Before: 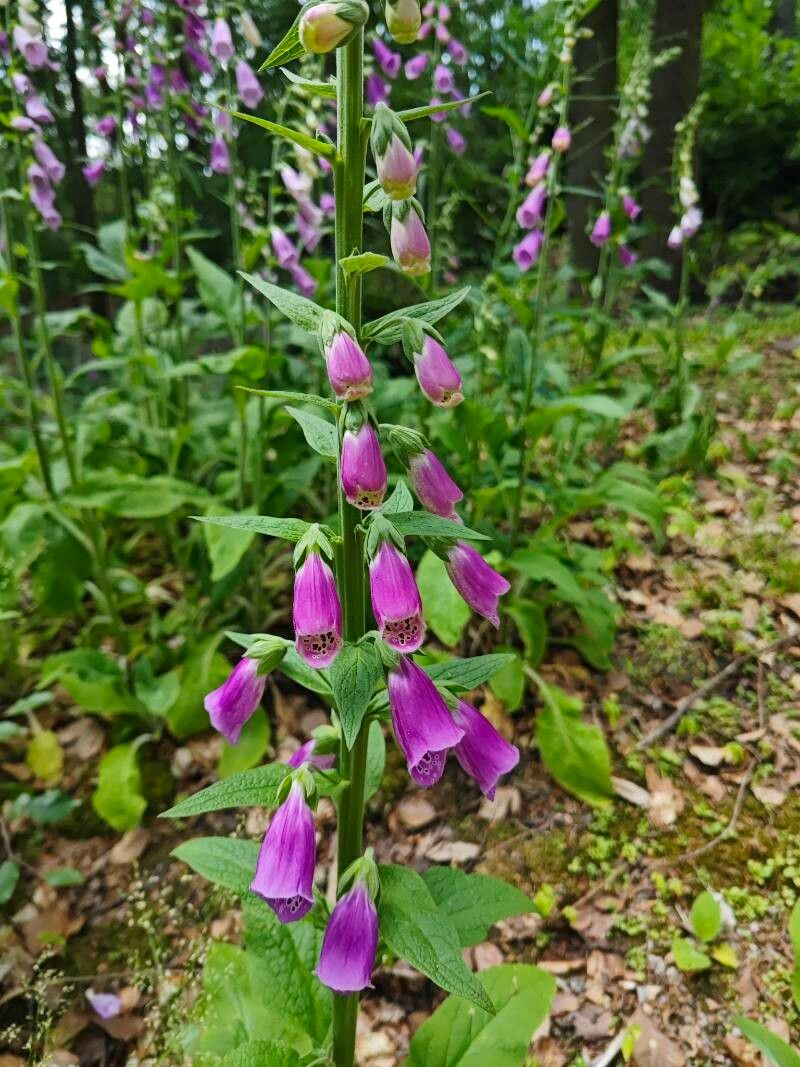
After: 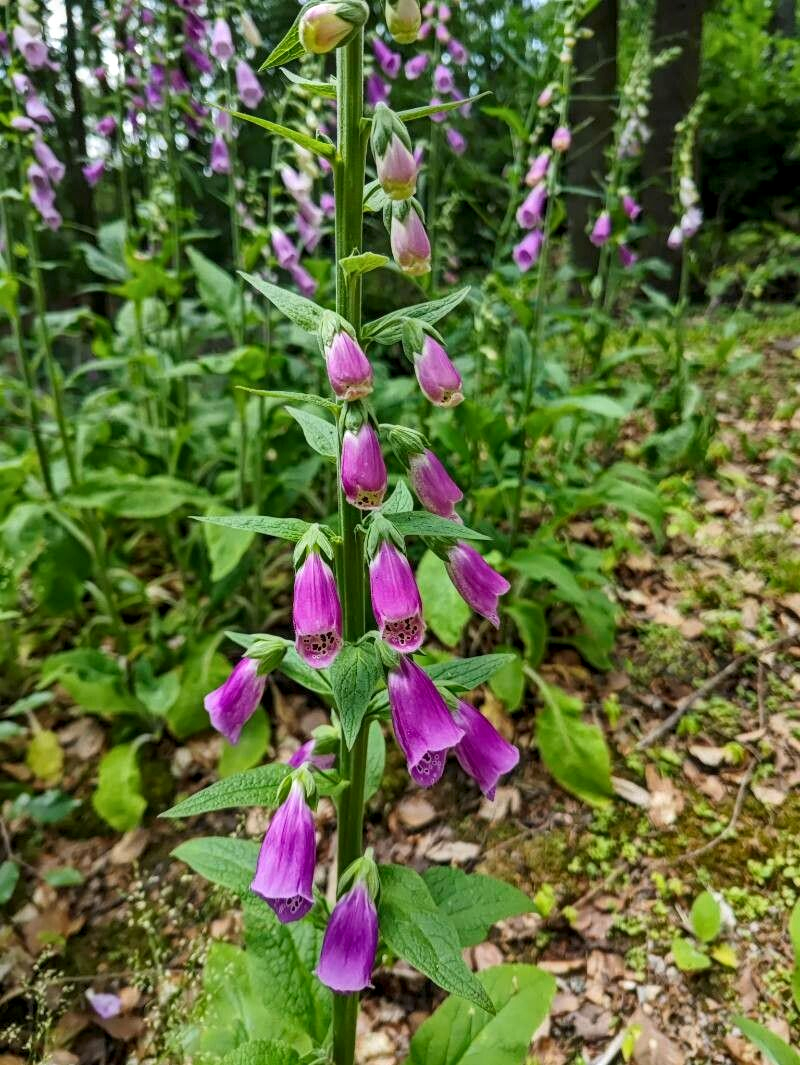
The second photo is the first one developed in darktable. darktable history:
crop: top 0.05%, bottom 0.098%
local contrast: detail 130%
